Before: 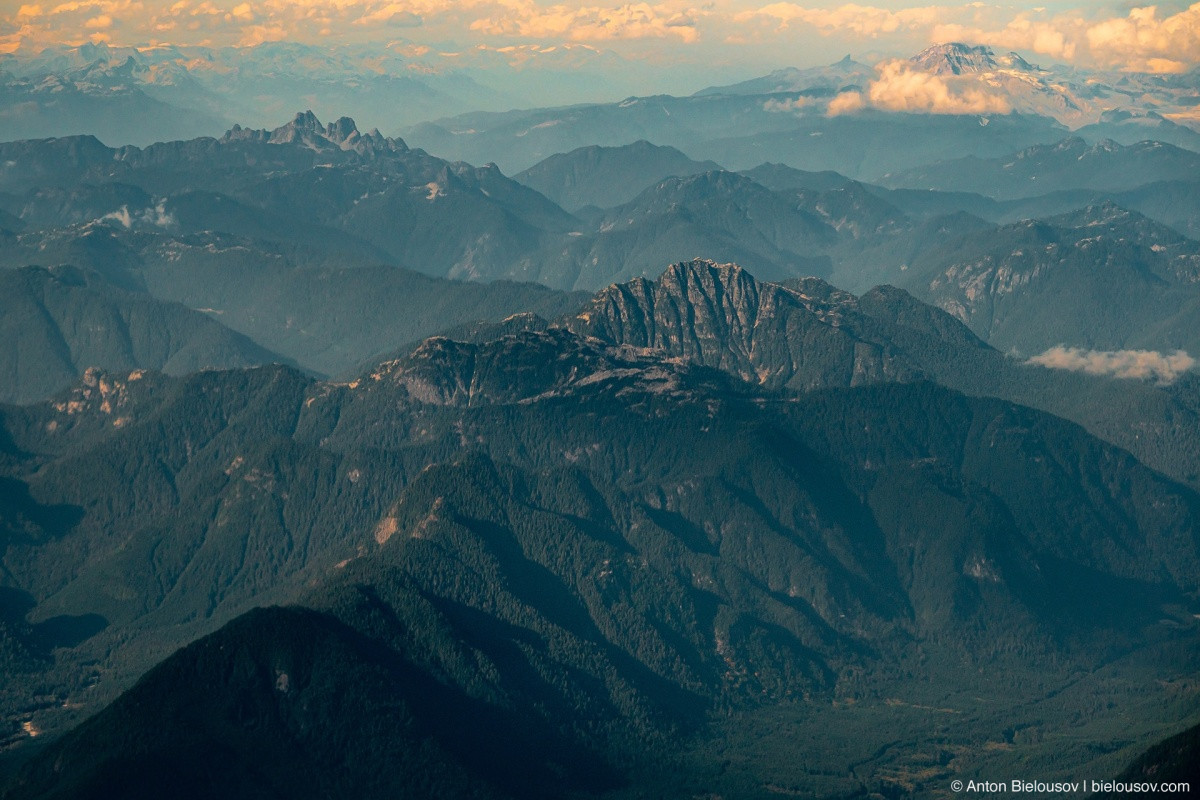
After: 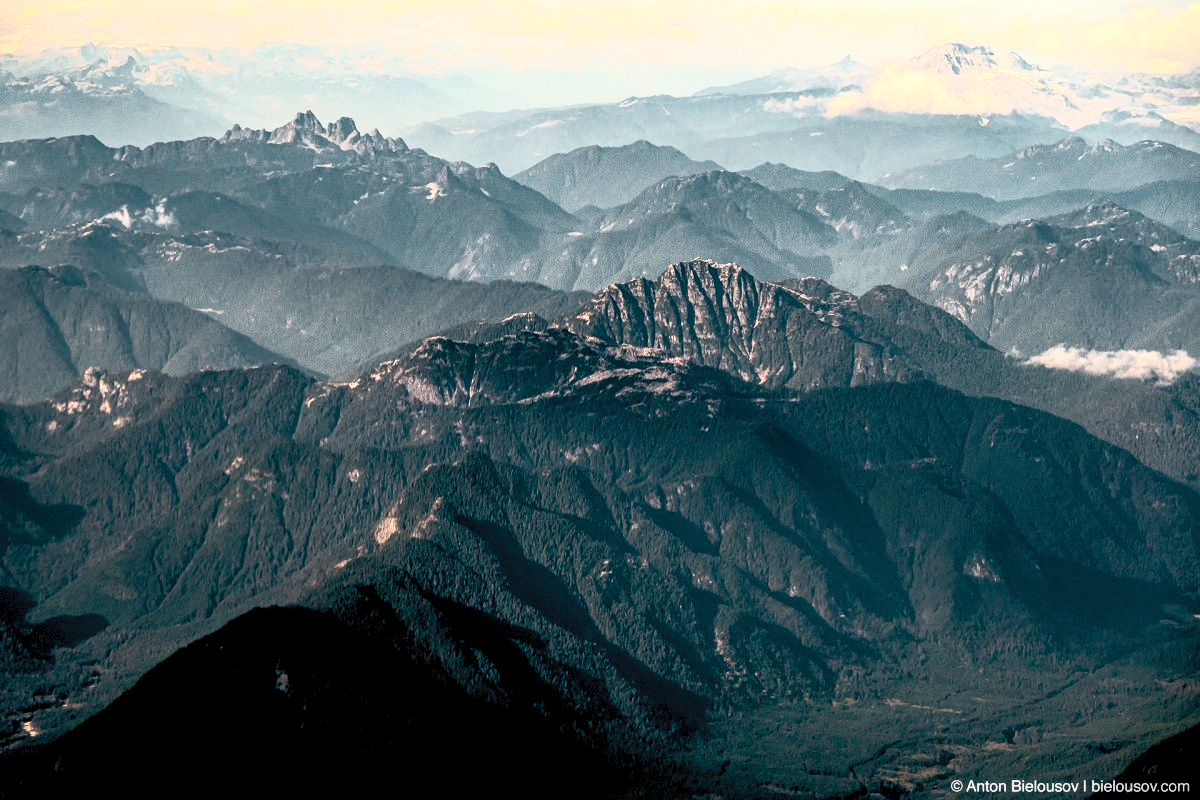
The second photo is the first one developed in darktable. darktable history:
contrast brightness saturation: contrast 0.57, brightness 0.57, saturation -0.34
rgb levels: mode RGB, independent channels, levels [[0, 0.474, 1], [0, 0.5, 1], [0, 0.5, 1]]
color balance rgb: shadows lift › luminance -9.41%, highlights gain › luminance 17.6%, global offset › luminance -1.45%, perceptual saturation grading › highlights -17.77%, perceptual saturation grading › mid-tones 33.1%, perceptual saturation grading › shadows 50.52%, global vibrance 24.22%
local contrast: on, module defaults
